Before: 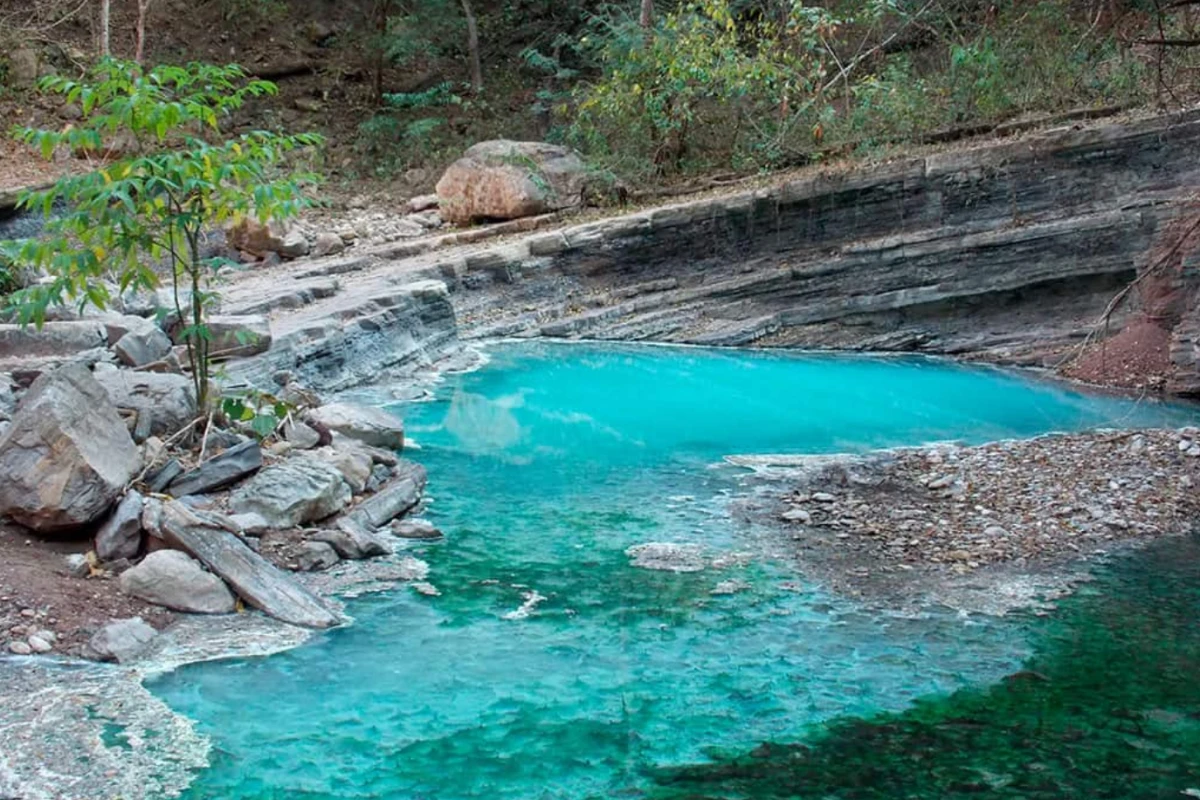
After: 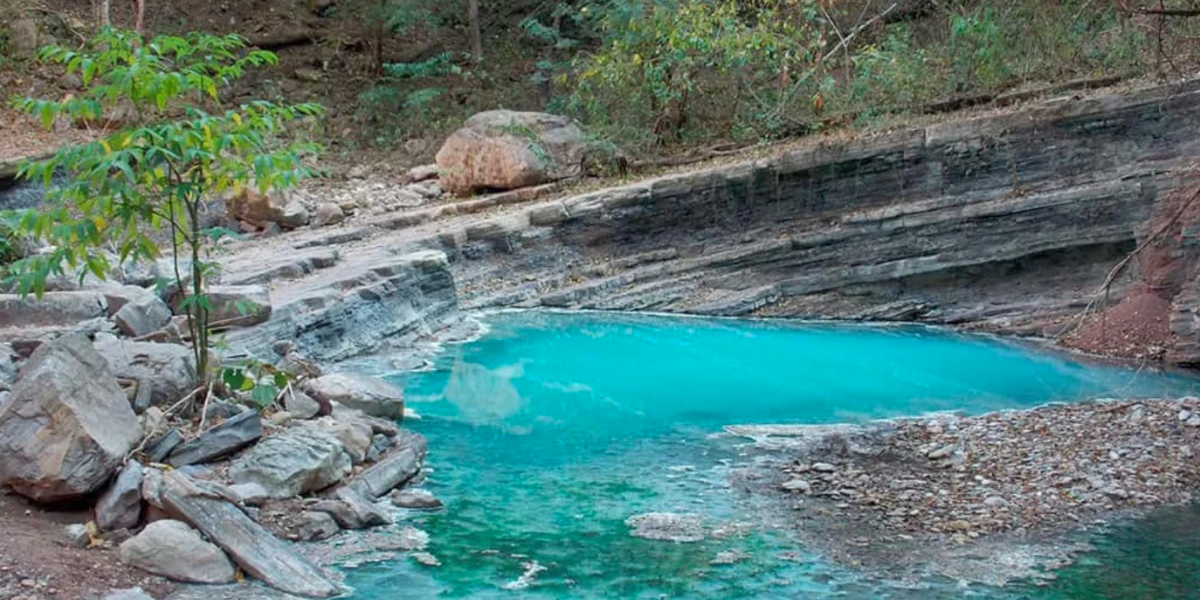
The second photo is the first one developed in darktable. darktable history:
crop: top 3.857%, bottom 21.132%
shadows and highlights: on, module defaults
